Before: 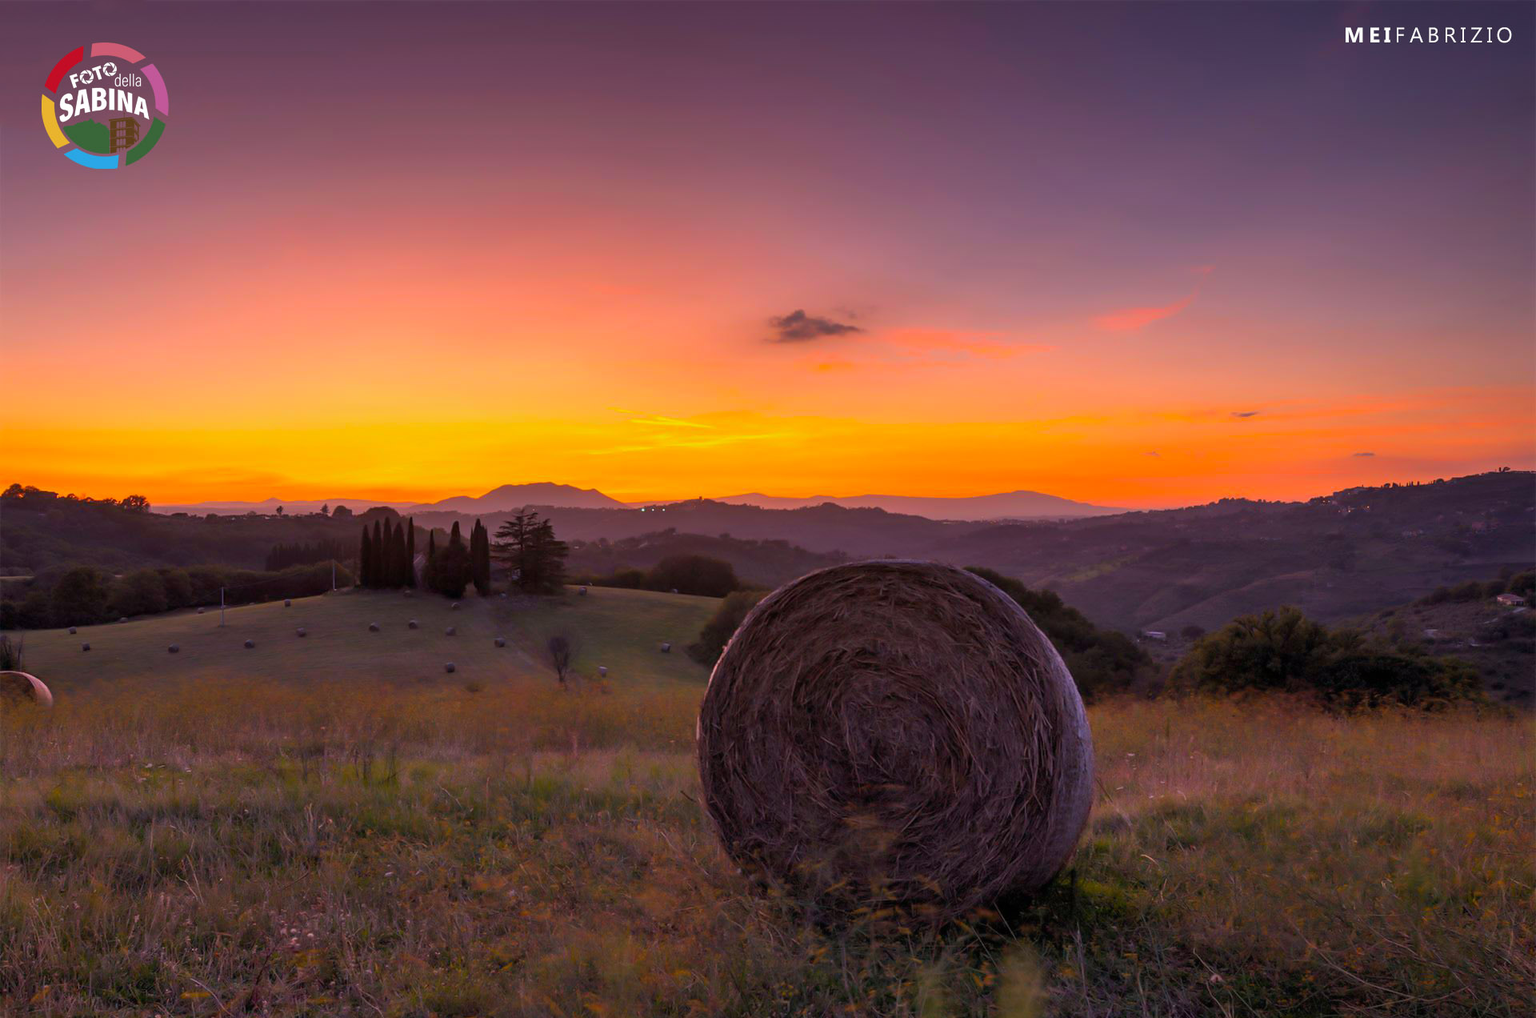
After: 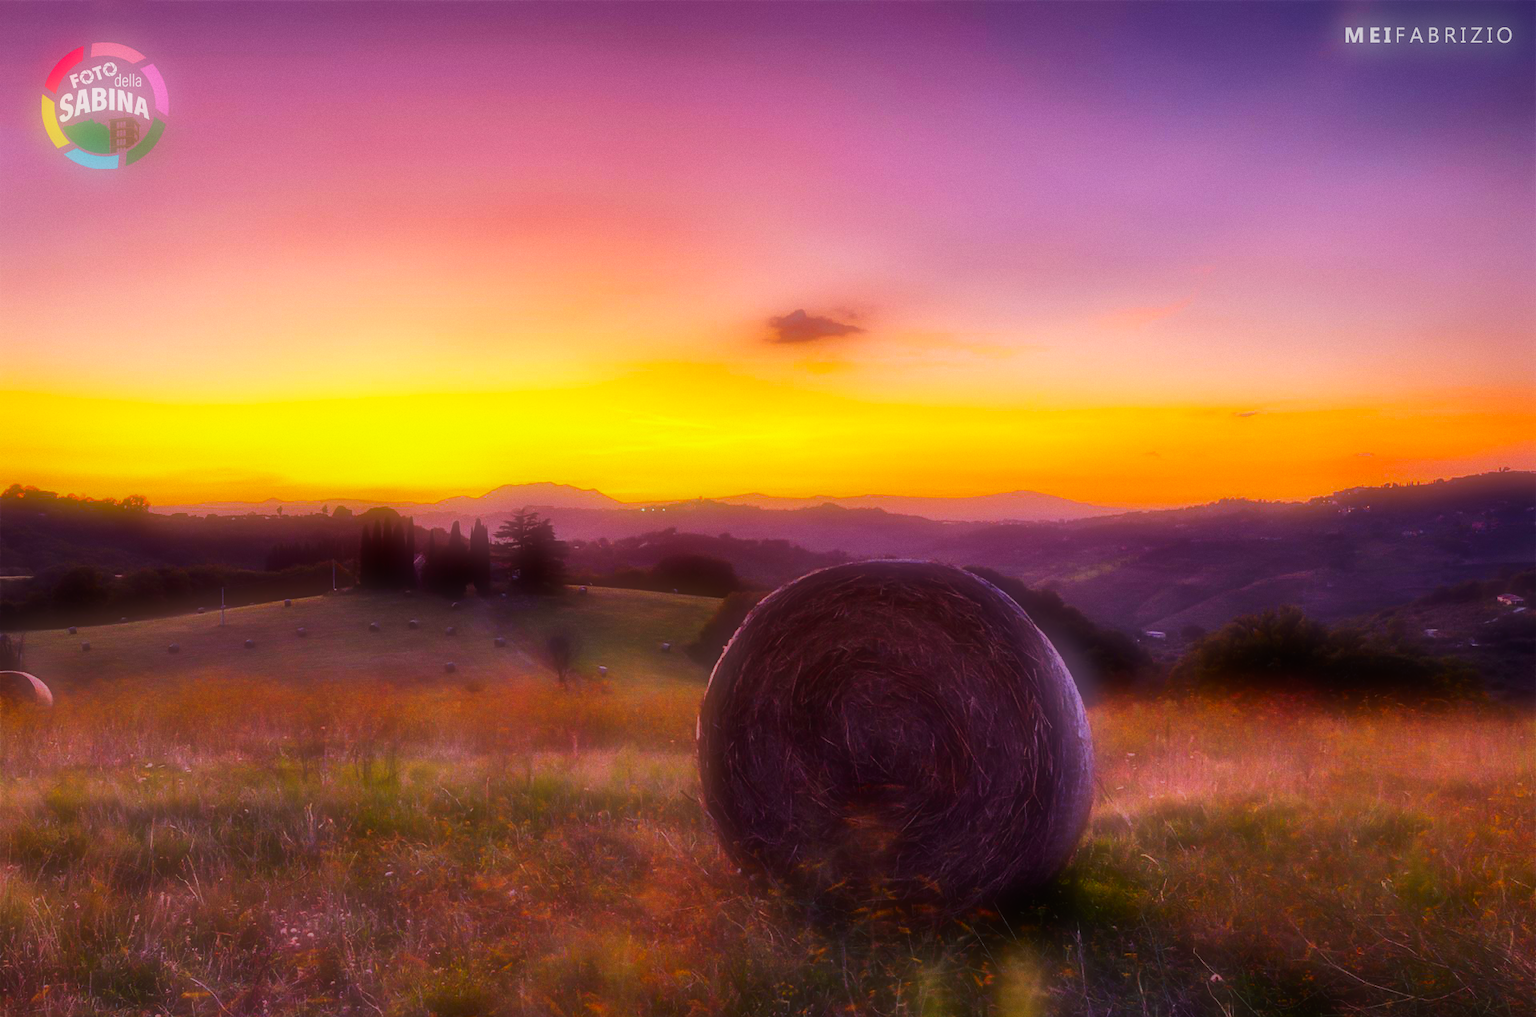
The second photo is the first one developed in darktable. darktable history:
contrast brightness saturation: contrast 0.15, brightness -0.01, saturation 0.1
soften: on, module defaults
base curve: curves: ch0 [(0, 0) (0.007, 0.004) (0.027, 0.03) (0.046, 0.07) (0.207, 0.54) (0.442, 0.872) (0.673, 0.972) (1, 1)], preserve colors none
shadows and highlights: shadows -19.91, highlights -73.15
grain: strength 26%
